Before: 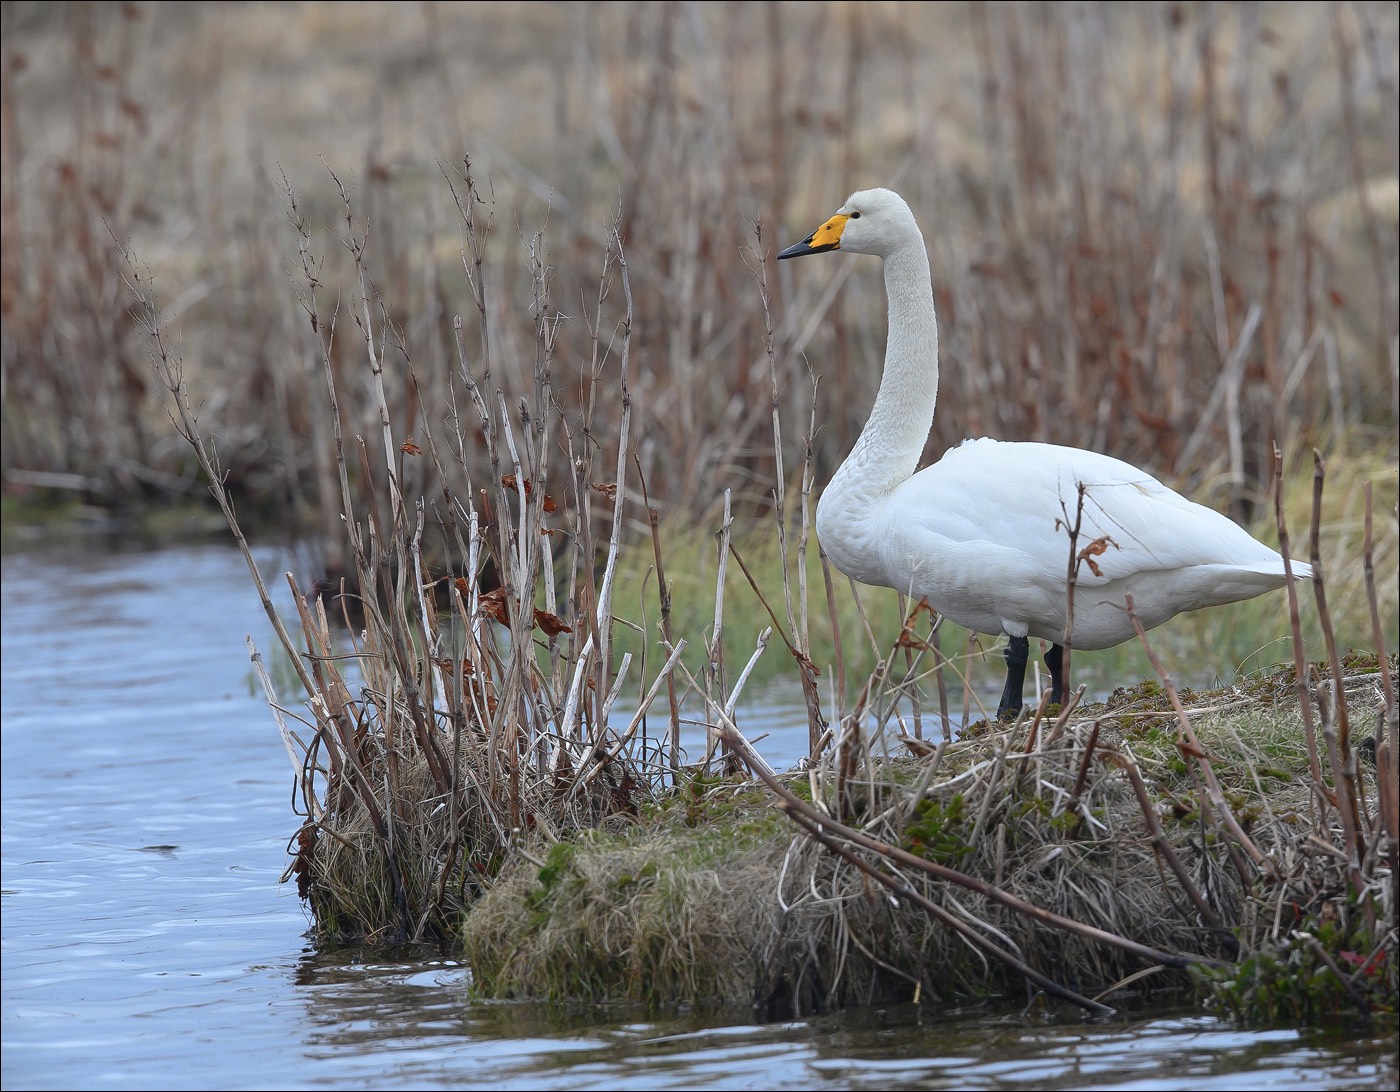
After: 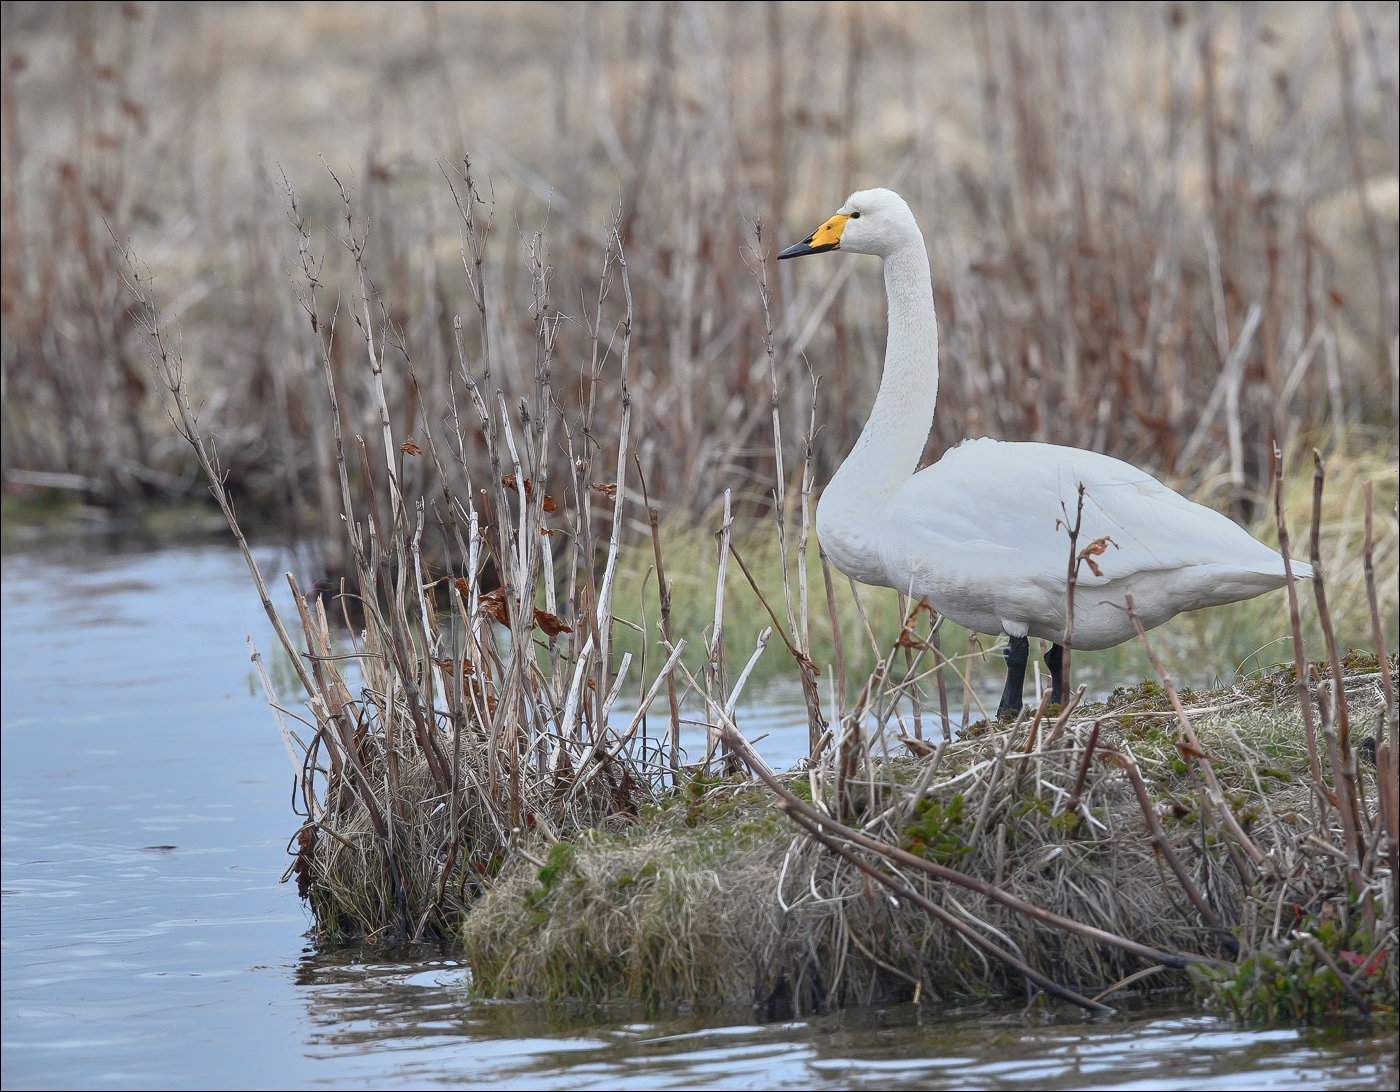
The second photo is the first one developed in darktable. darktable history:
tone equalizer: -7 EV -0.63 EV, -6 EV 1 EV, -5 EV -0.45 EV, -4 EV 0.43 EV, -3 EV 0.41 EV, -2 EV 0.15 EV, -1 EV -0.15 EV, +0 EV -0.39 EV, smoothing diameter 25%, edges refinement/feathering 10, preserve details guided filter
local contrast: highlights 100%, shadows 100%, detail 120%, midtone range 0.2
